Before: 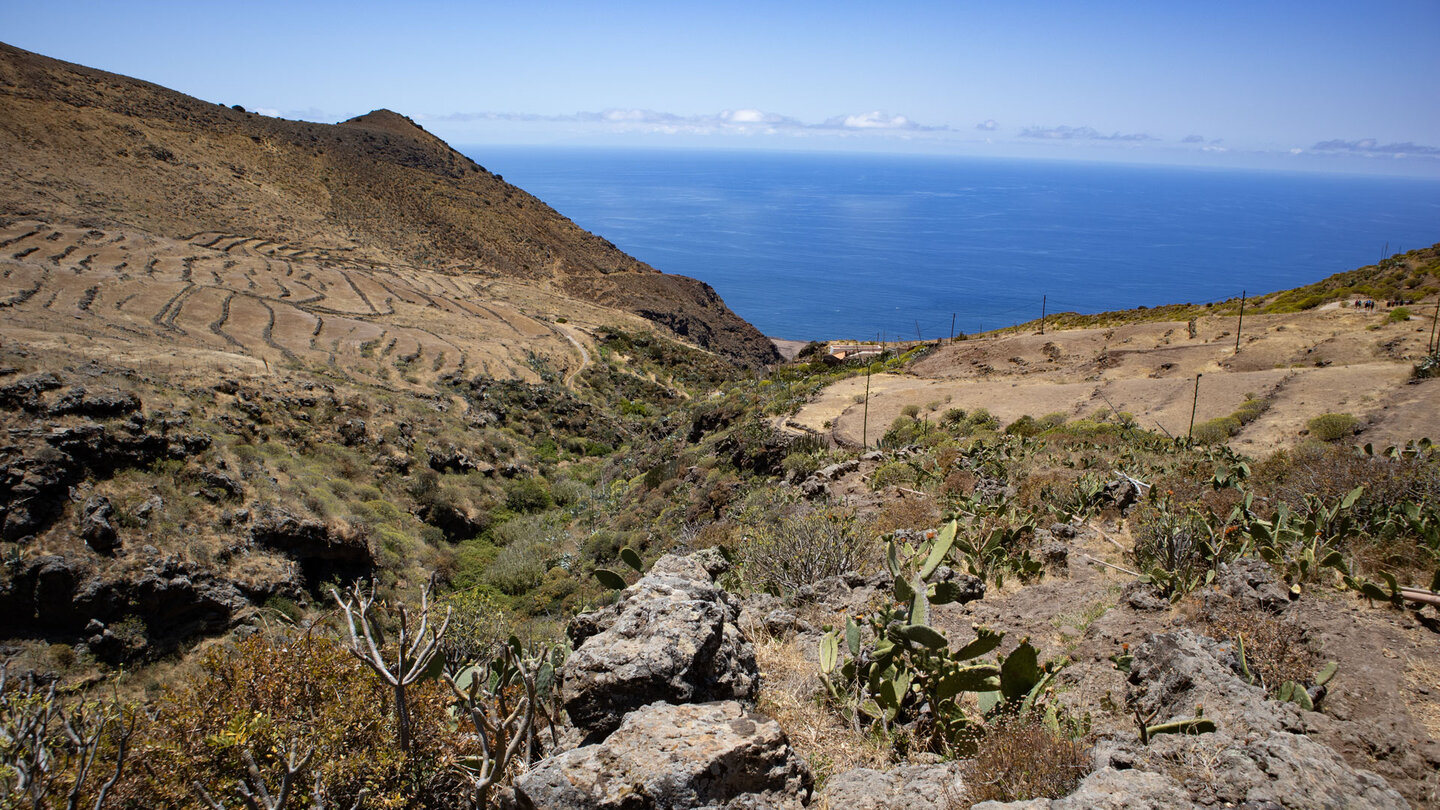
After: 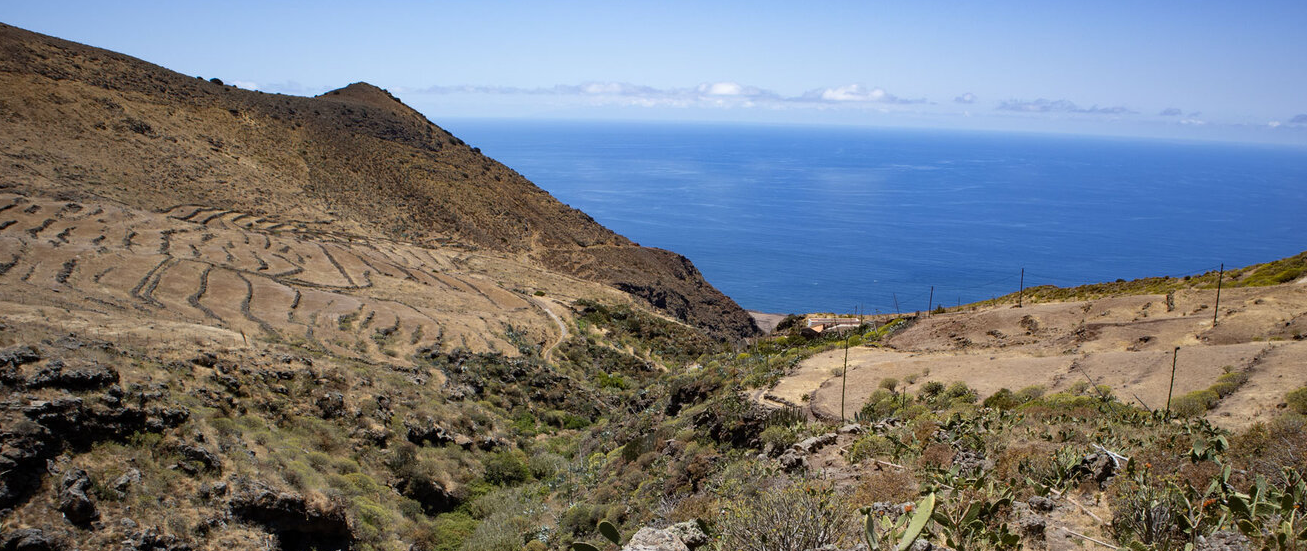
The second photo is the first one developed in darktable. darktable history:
crop: left 1.549%, top 3.375%, right 7.655%, bottom 28.496%
